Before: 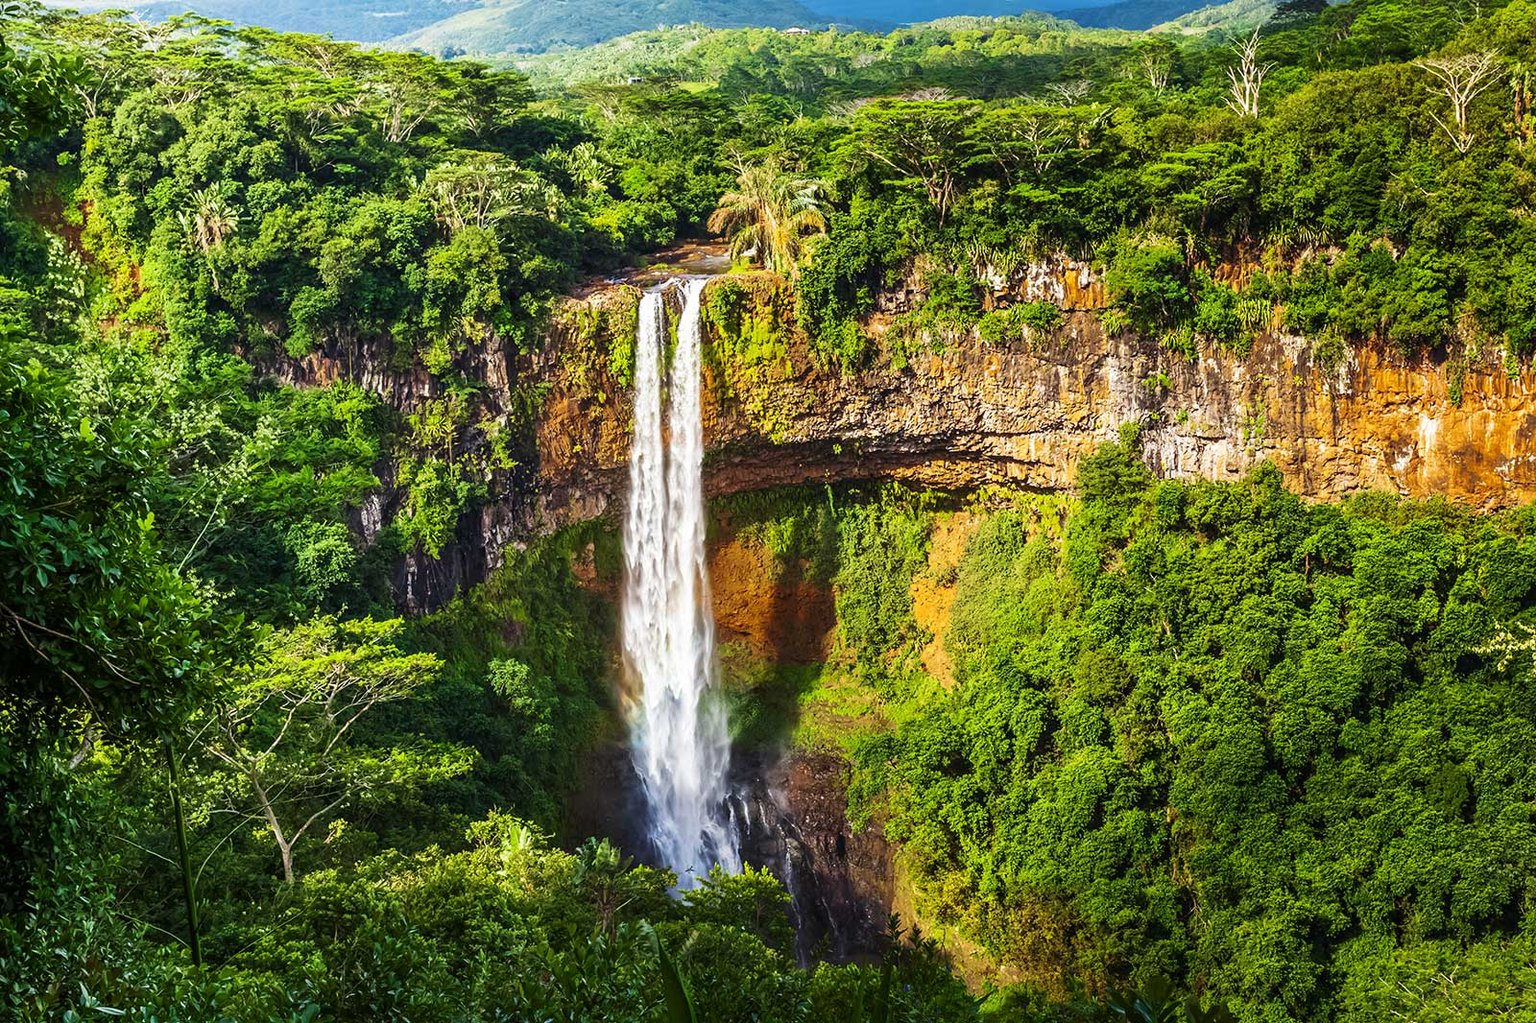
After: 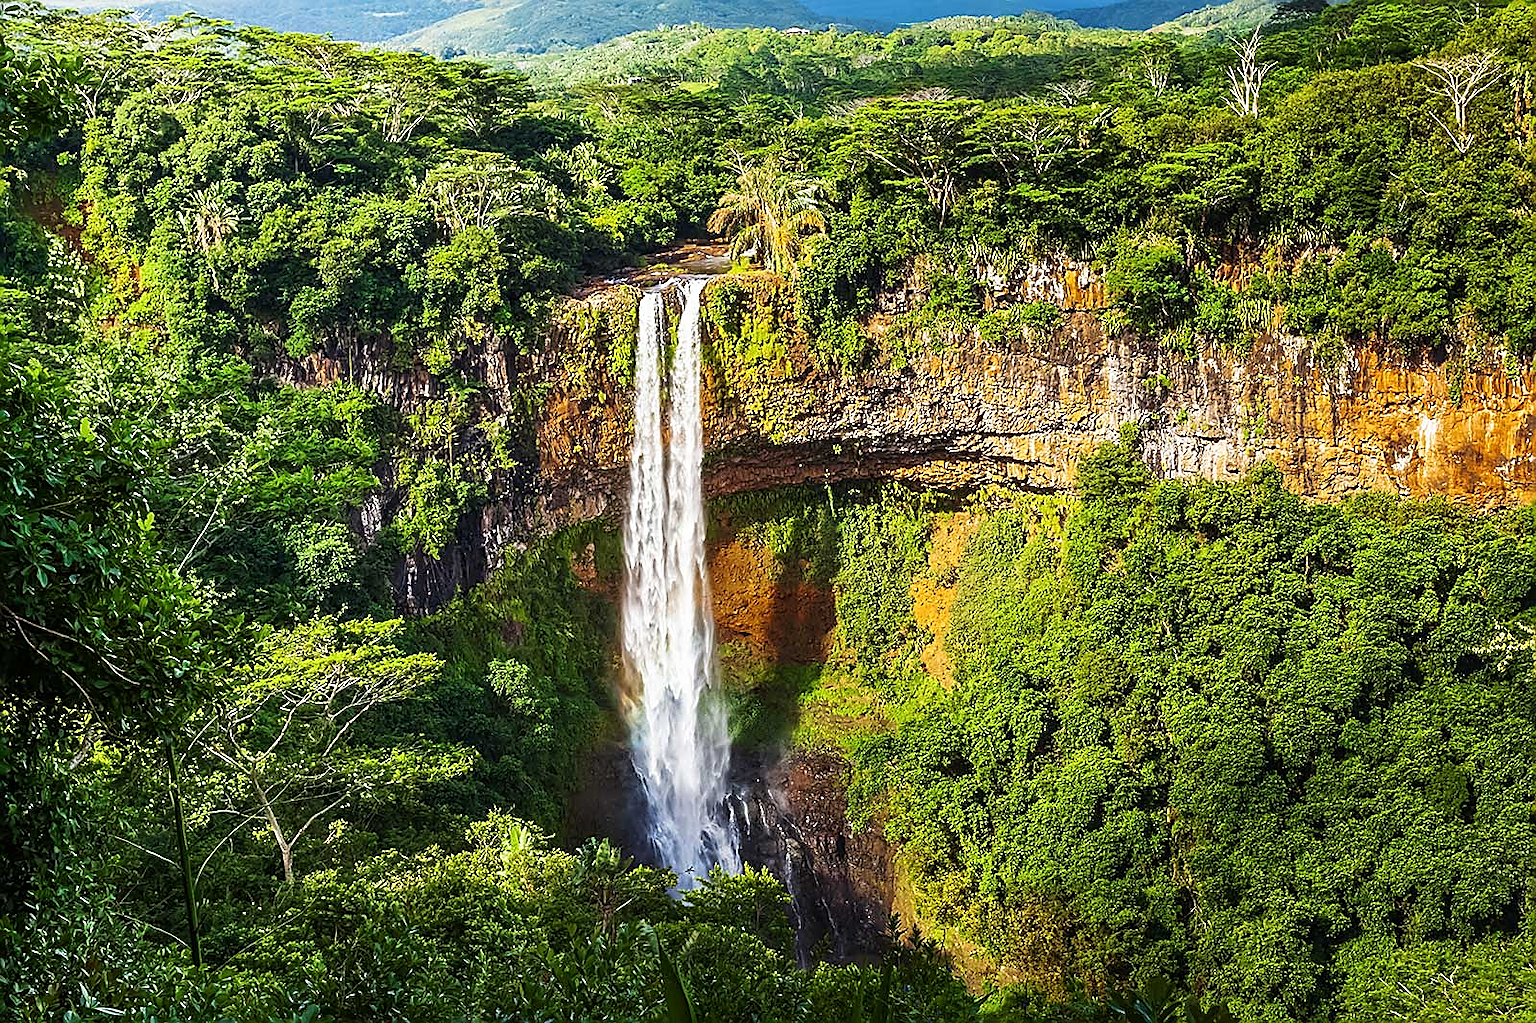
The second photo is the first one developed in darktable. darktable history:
sharpen: radius 1.405, amount 1.253, threshold 0.692
